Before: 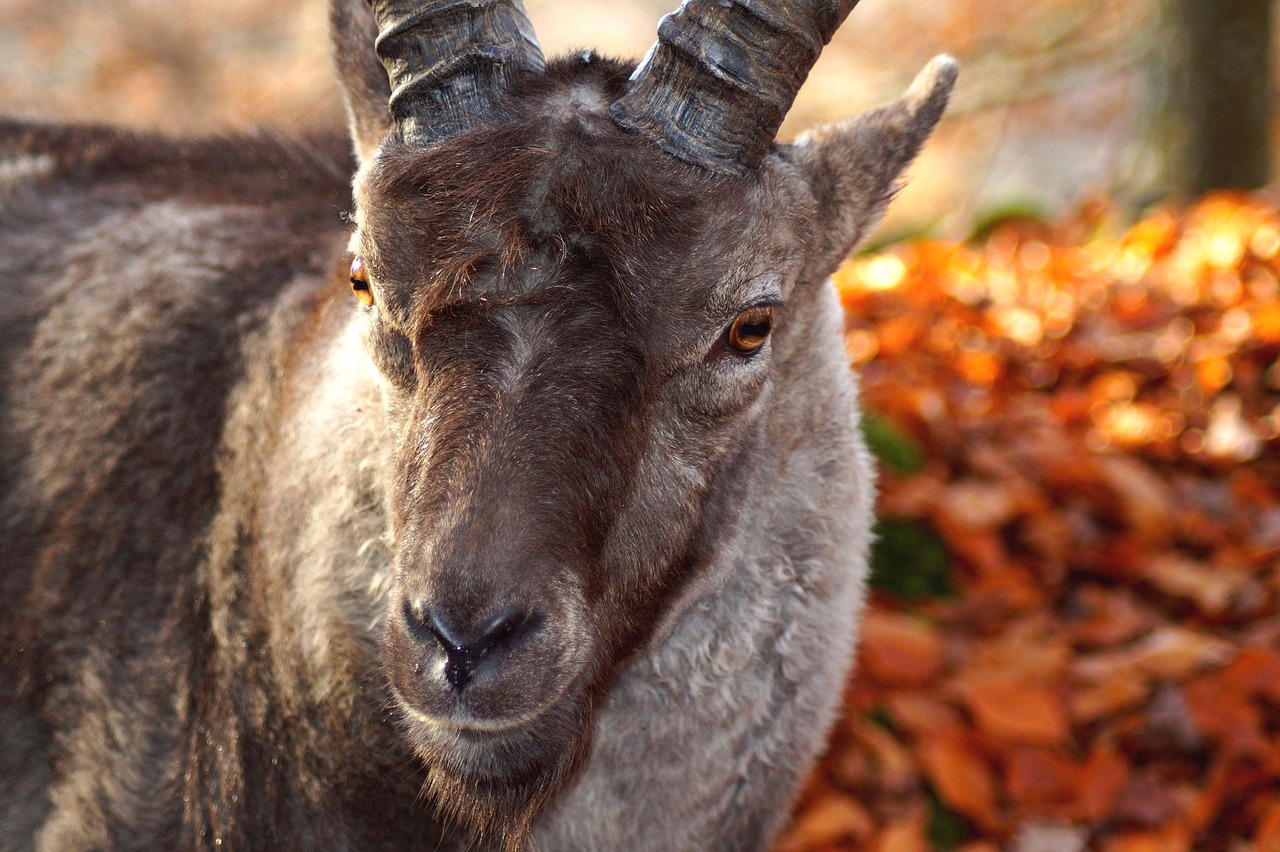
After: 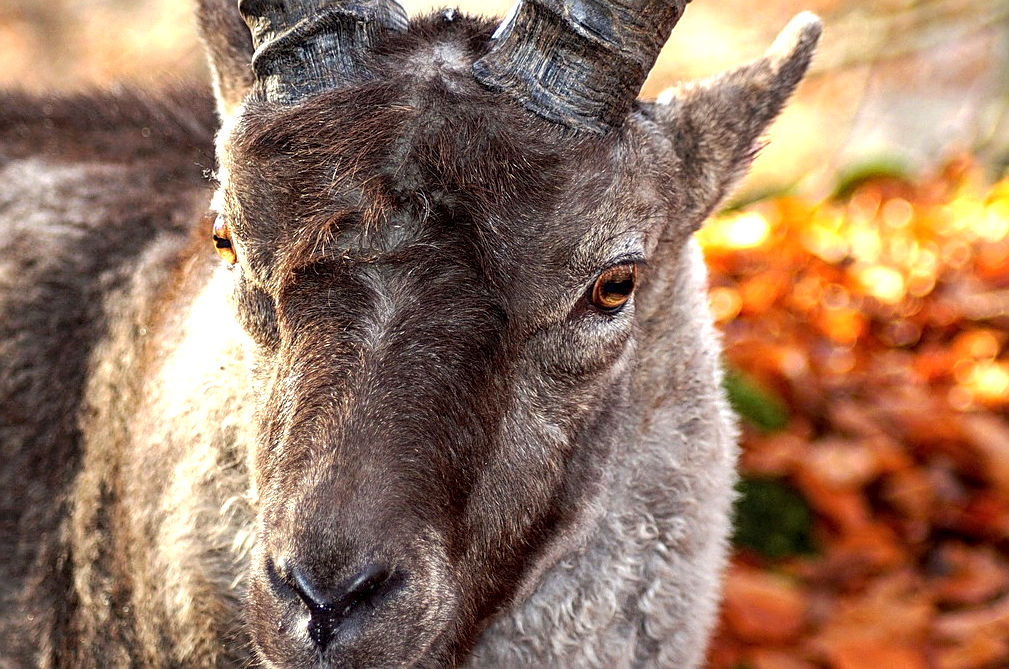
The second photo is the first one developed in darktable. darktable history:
crop and rotate: left 10.717%, top 4.991%, right 10.394%, bottom 16.485%
local contrast: on, module defaults
tone equalizer: -8 EV -0.412 EV, -7 EV -0.4 EV, -6 EV -0.302 EV, -5 EV -0.246 EV, -3 EV 0.207 EV, -2 EV 0.322 EV, -1 EV 0.387 EV, +0 EV 0.418 EV
sharpen: on, module defaults
exposure: black level correction 0.002, exposure 0.148 EV, compensate highlight preservation false
